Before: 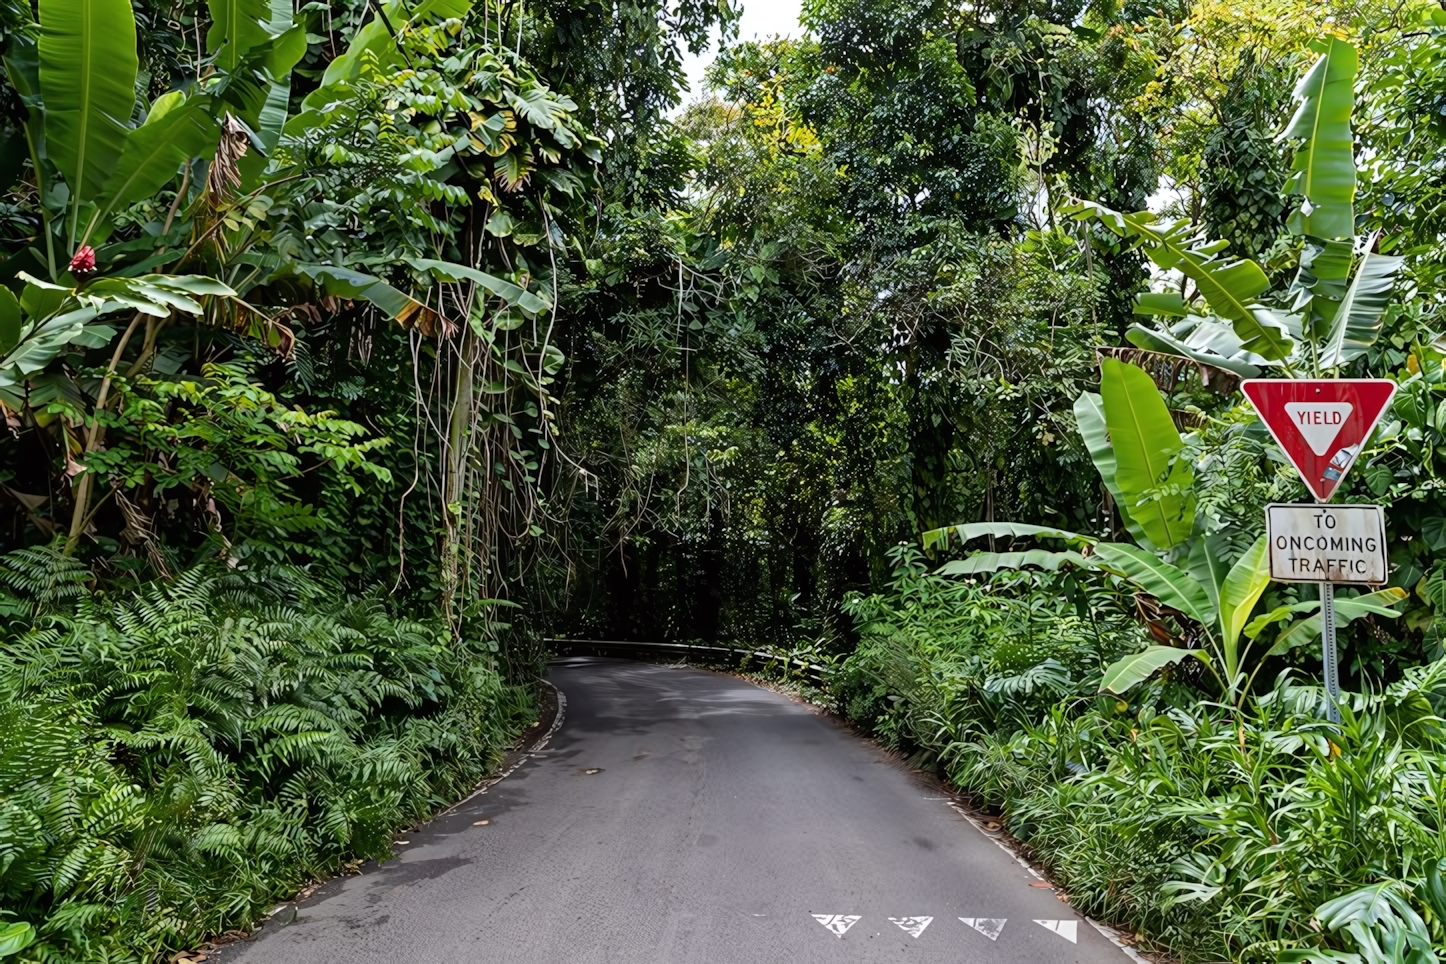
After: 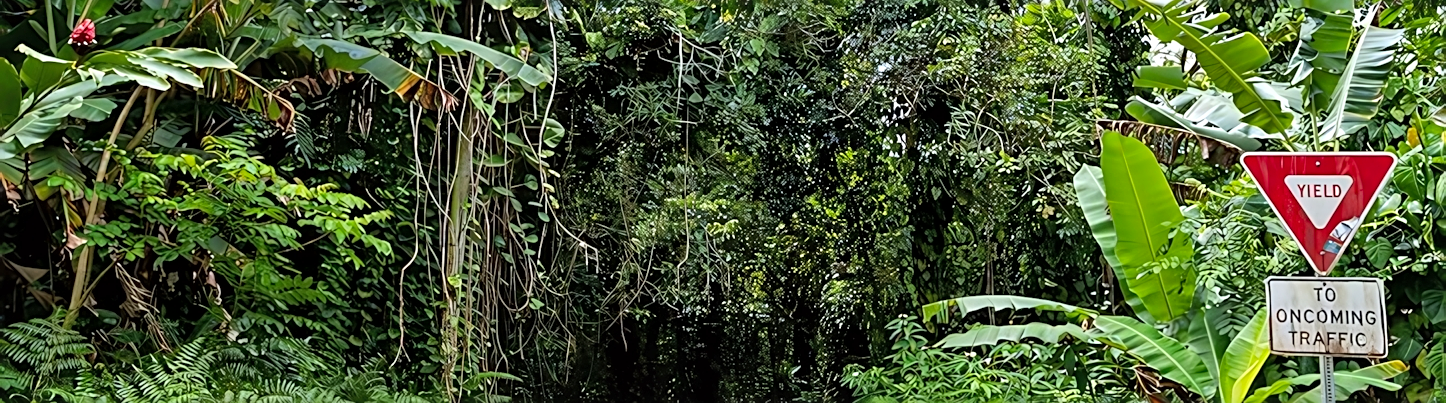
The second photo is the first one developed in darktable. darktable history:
local contrast: mode bilateral grid, contrast 21, coarseness 50, detail 147%, midtone range 0.2
crop and rotate: top 23.551%, bottom 34.639%
contrast brightness saturation: brightness 0.089, saturation 0.193
sharpen: on, module defaults
